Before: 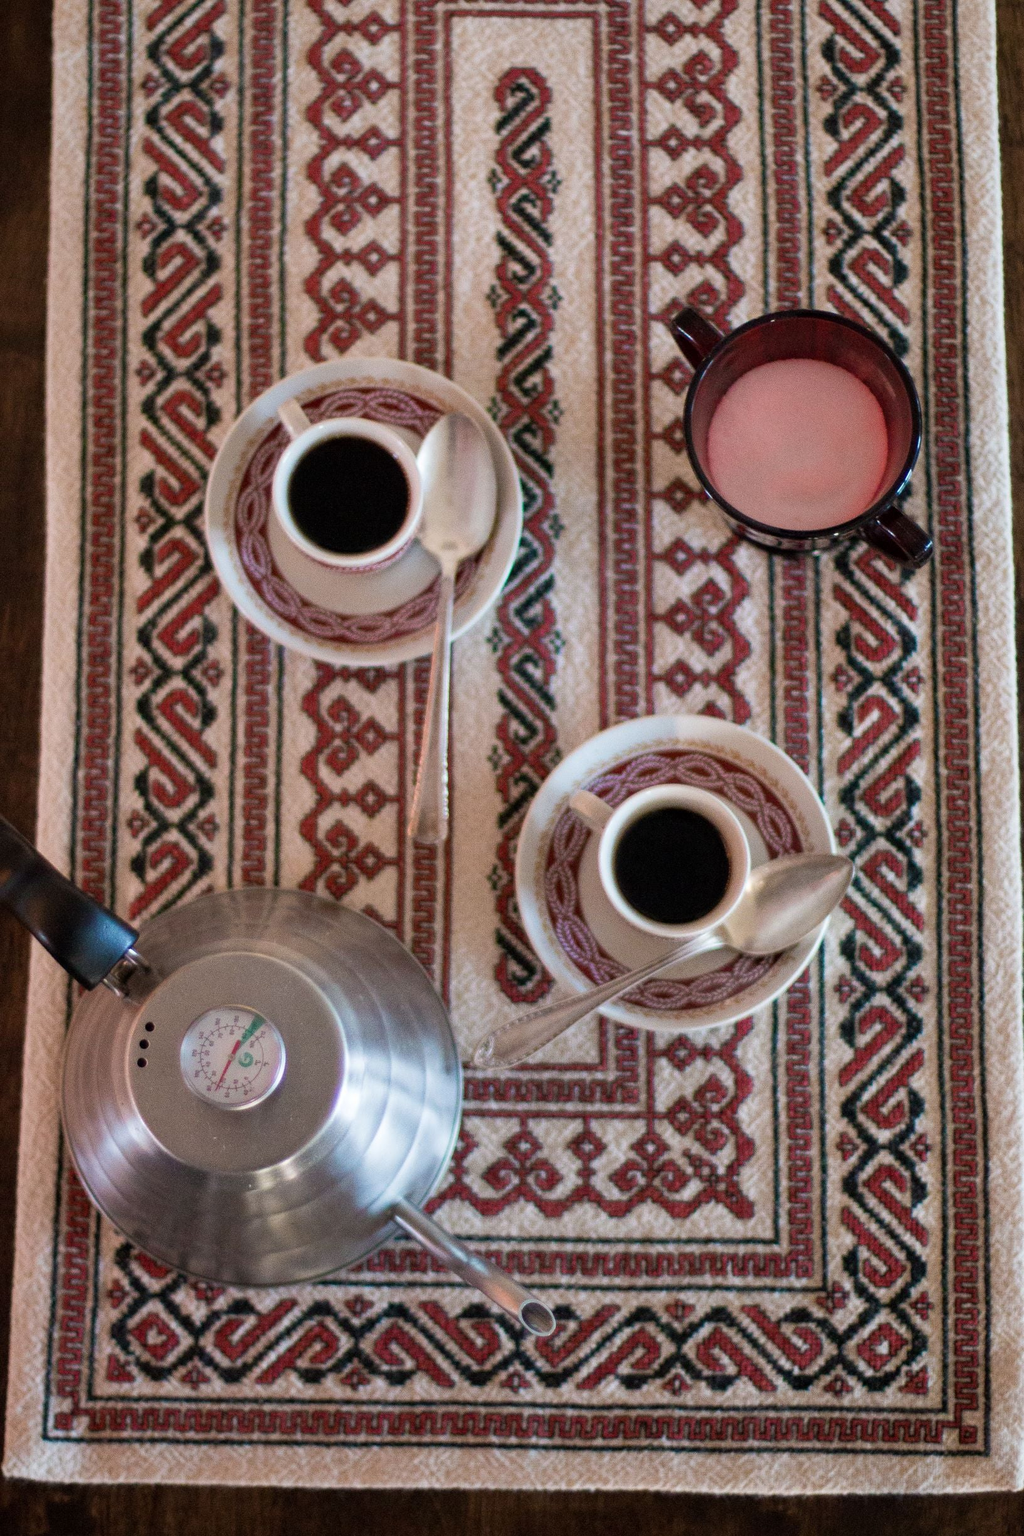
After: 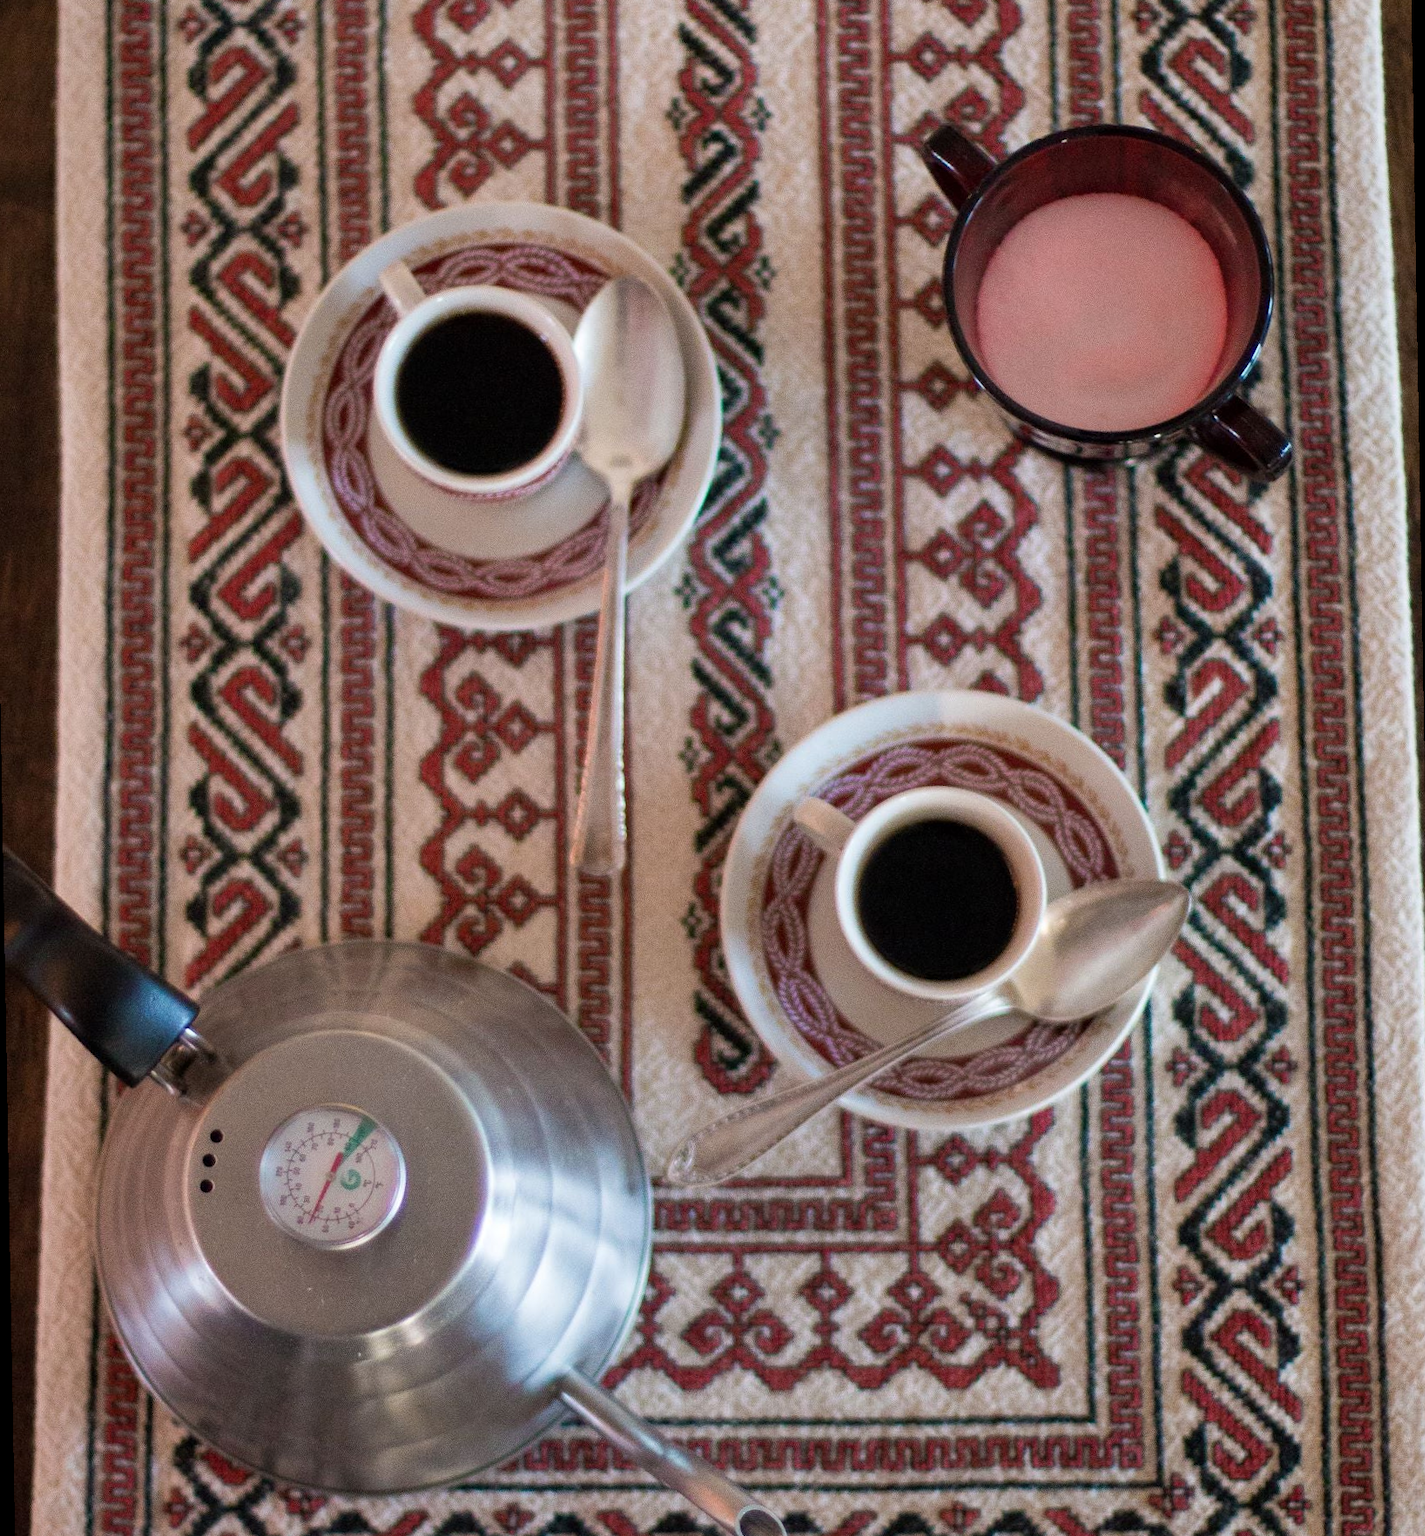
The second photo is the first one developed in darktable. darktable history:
rotate and perspective: rotation -1°, crop left 0.011, crop right 0.989, crop top 0.025, crop bottom 0.975
crop and rotate: top 12.5%, bottom 12.5%
